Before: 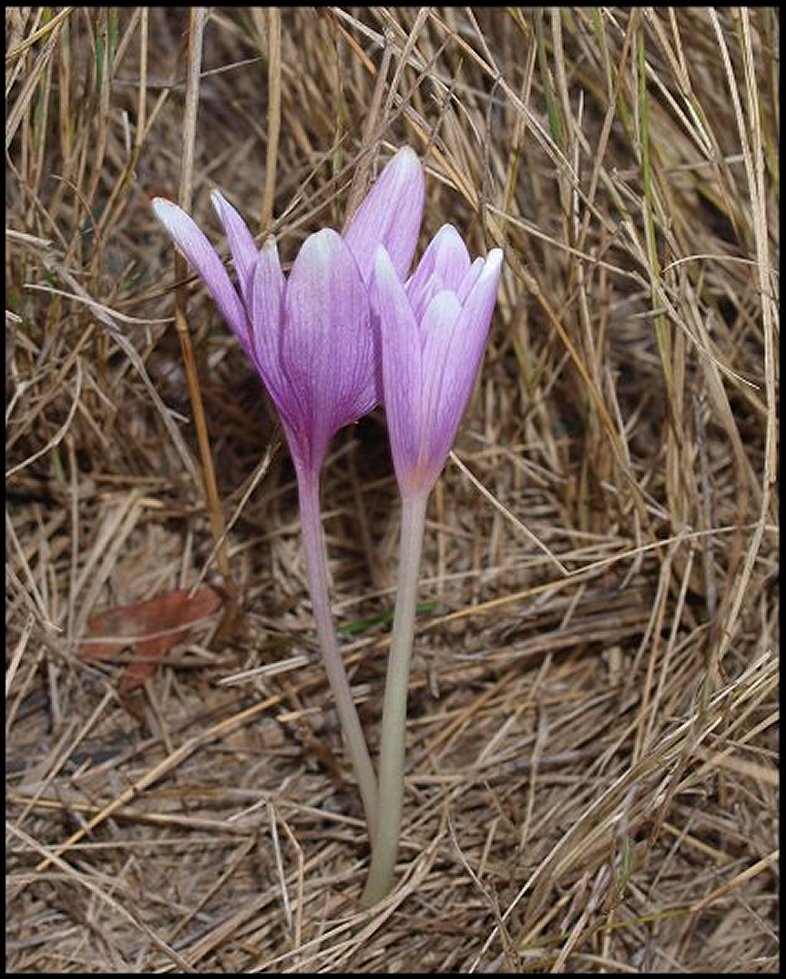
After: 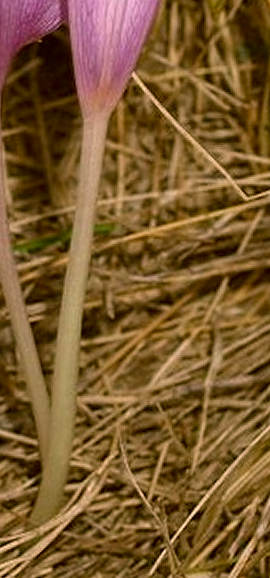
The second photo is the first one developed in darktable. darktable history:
rotate and perspective: rotation 1.72°, automatic cropping off
color correction: highlights a* 8.98, highlights b* 15.09, shadows a* -0.49, shadows b* 26.52
crop: left 40.878%, top 39.176%, right 25.993%, bottom 3.081%
local contrast: highlights 100%, shadows 100%, detail 120%, midtone range 0.2
